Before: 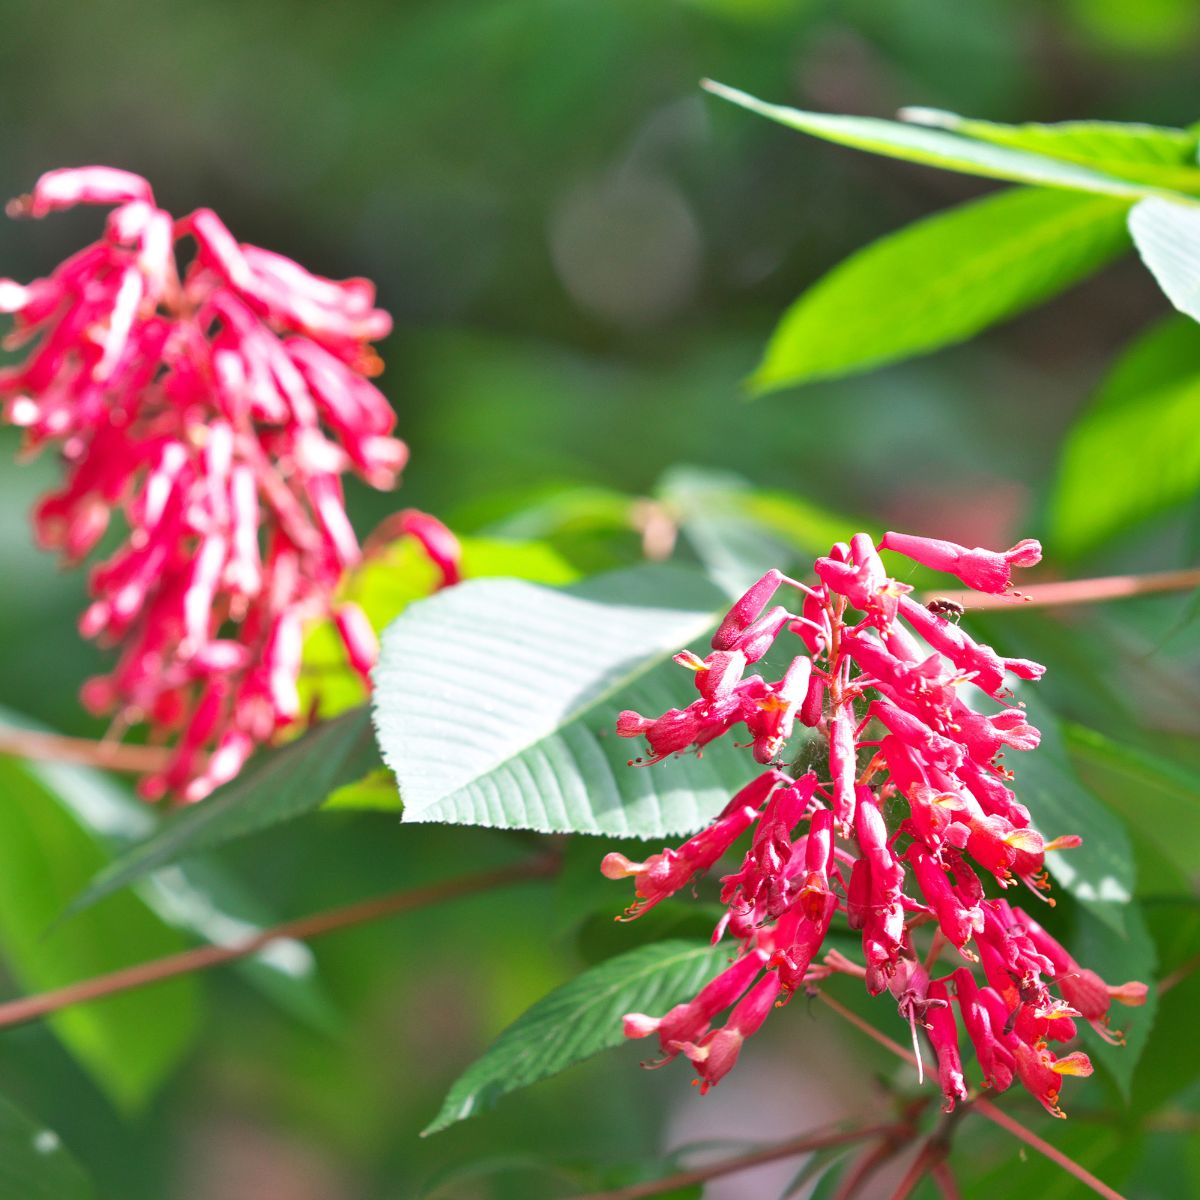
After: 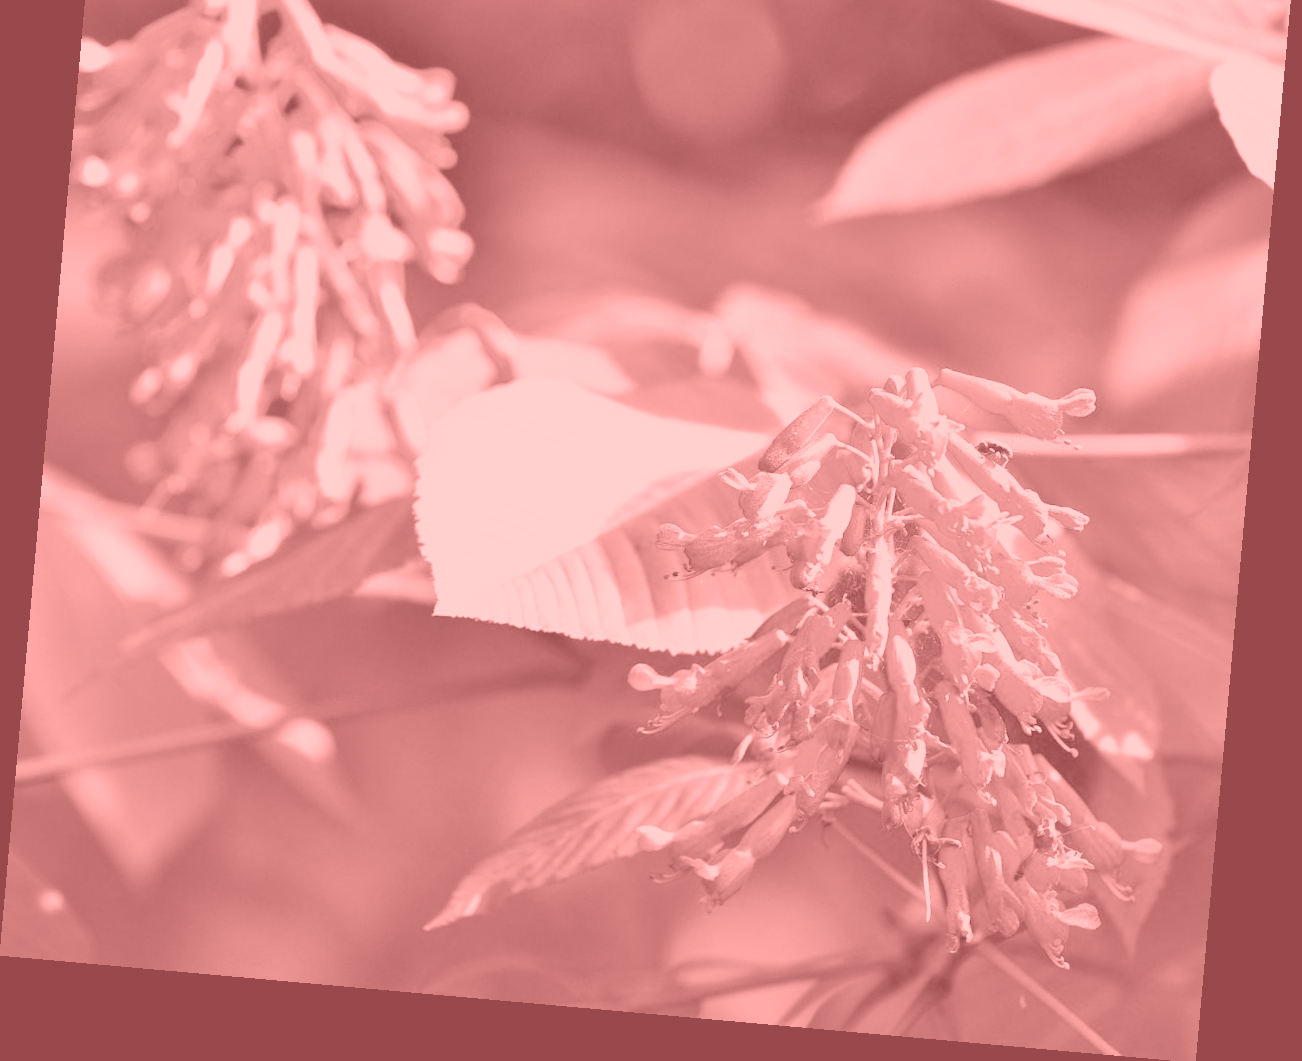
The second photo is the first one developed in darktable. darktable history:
rotate and perspective: rotation 5.12°, automatic cropping off
rgb levels: levels [[0.01, 0.419, 0.839], [0, 0.5, 1], [0, 0.5, 1]]
white balance: red 1.009, blue 1.027
shadows and highlights: shadows 25, highlights -25
filmic rgb: black relative exposure -8.7 EV, white relative exposure 2.7 EV, threshold 3 EV, target black luminance 0%, hardness 6.25, latitude 76.53%, contrast 1.326, shadows ↔ highlights balance -0.349%, preserve chrominance no, color science v4 (2020), enable highlight reconstruction true
crop and rotate: top 18.507%
colorize: saturation 51%, source mix 50.67%, lightness 50.67%
